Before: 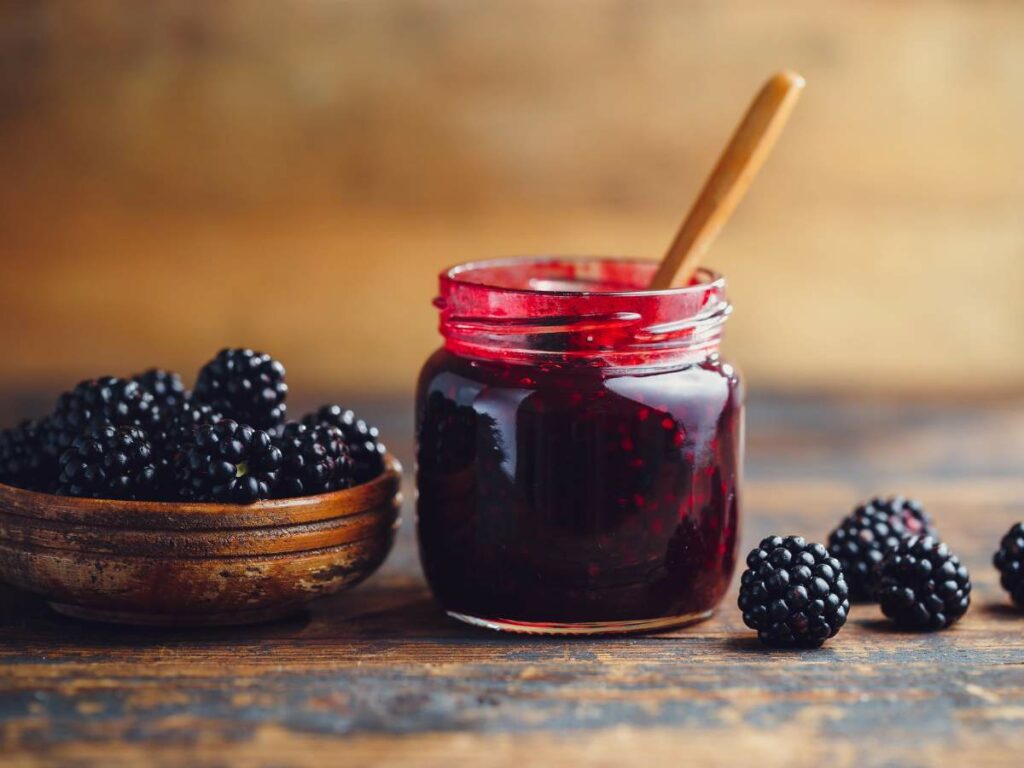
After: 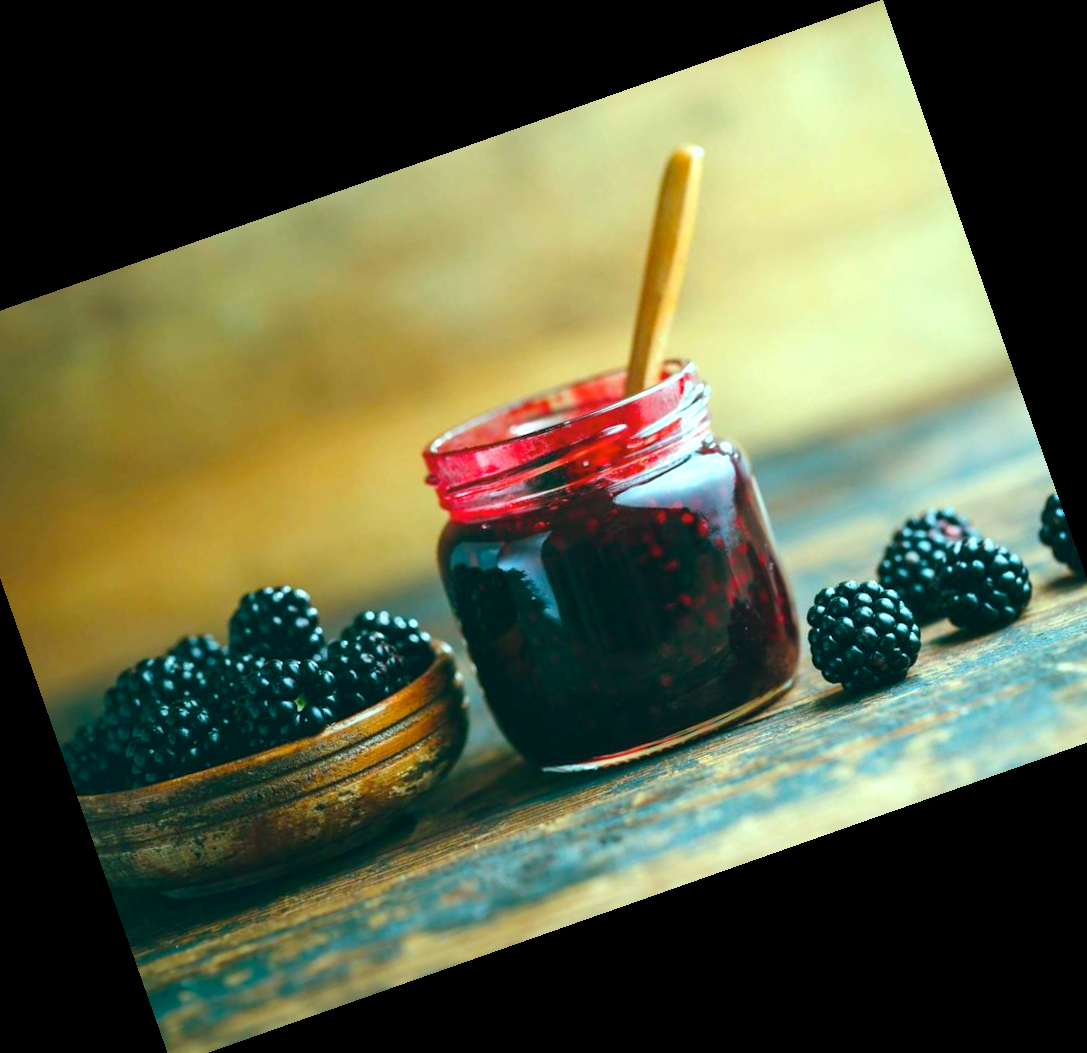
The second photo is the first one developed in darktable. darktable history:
crop and rotate: angle 19.43°, left 6.812%, right 4.125%, bottom 1.087%
exposure: exposure 0.6 EV, compensate highlight preservation false
color balance rgb: shadows lift › chroma 11.71%, shadows lift › hue 133.46°, power › chroma 2.15%, power › hue 166.83°, highlights gain › chroma 4%, highlights gain › hue 200.2°, perceptual saturation grading › global saturation 18.05%
